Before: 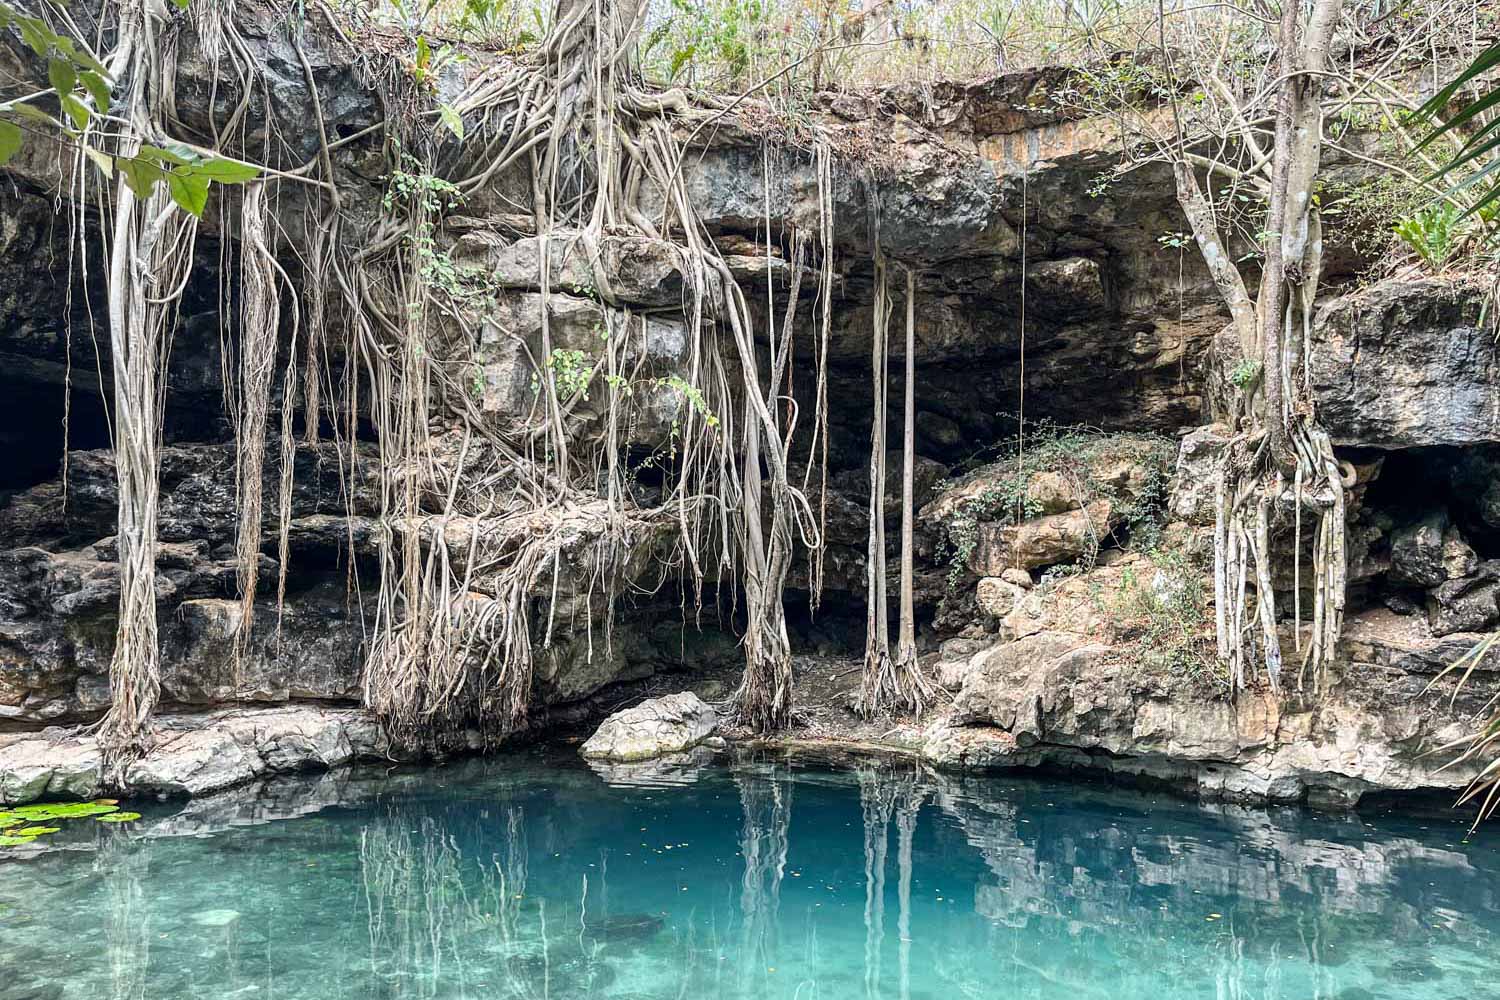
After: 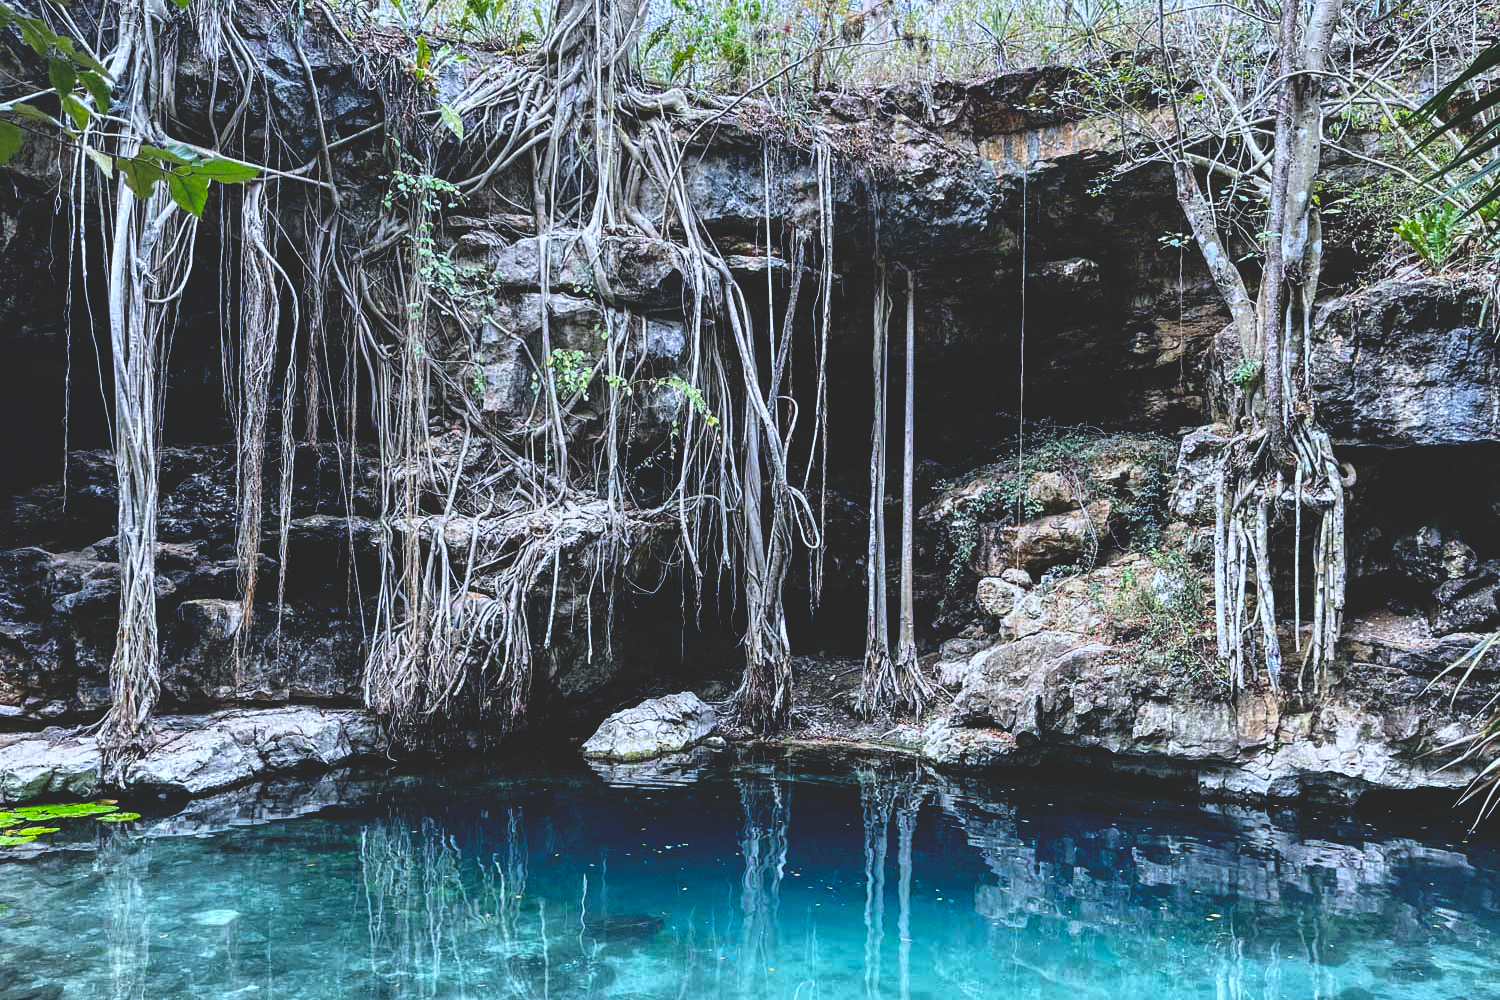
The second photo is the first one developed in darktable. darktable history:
base curve: curves: ch0 [(0, 0.02) (0.083, 0.036) (1, 1)], preserve colors none
white balance: red 0.926, green 1.003, blue 1.133
